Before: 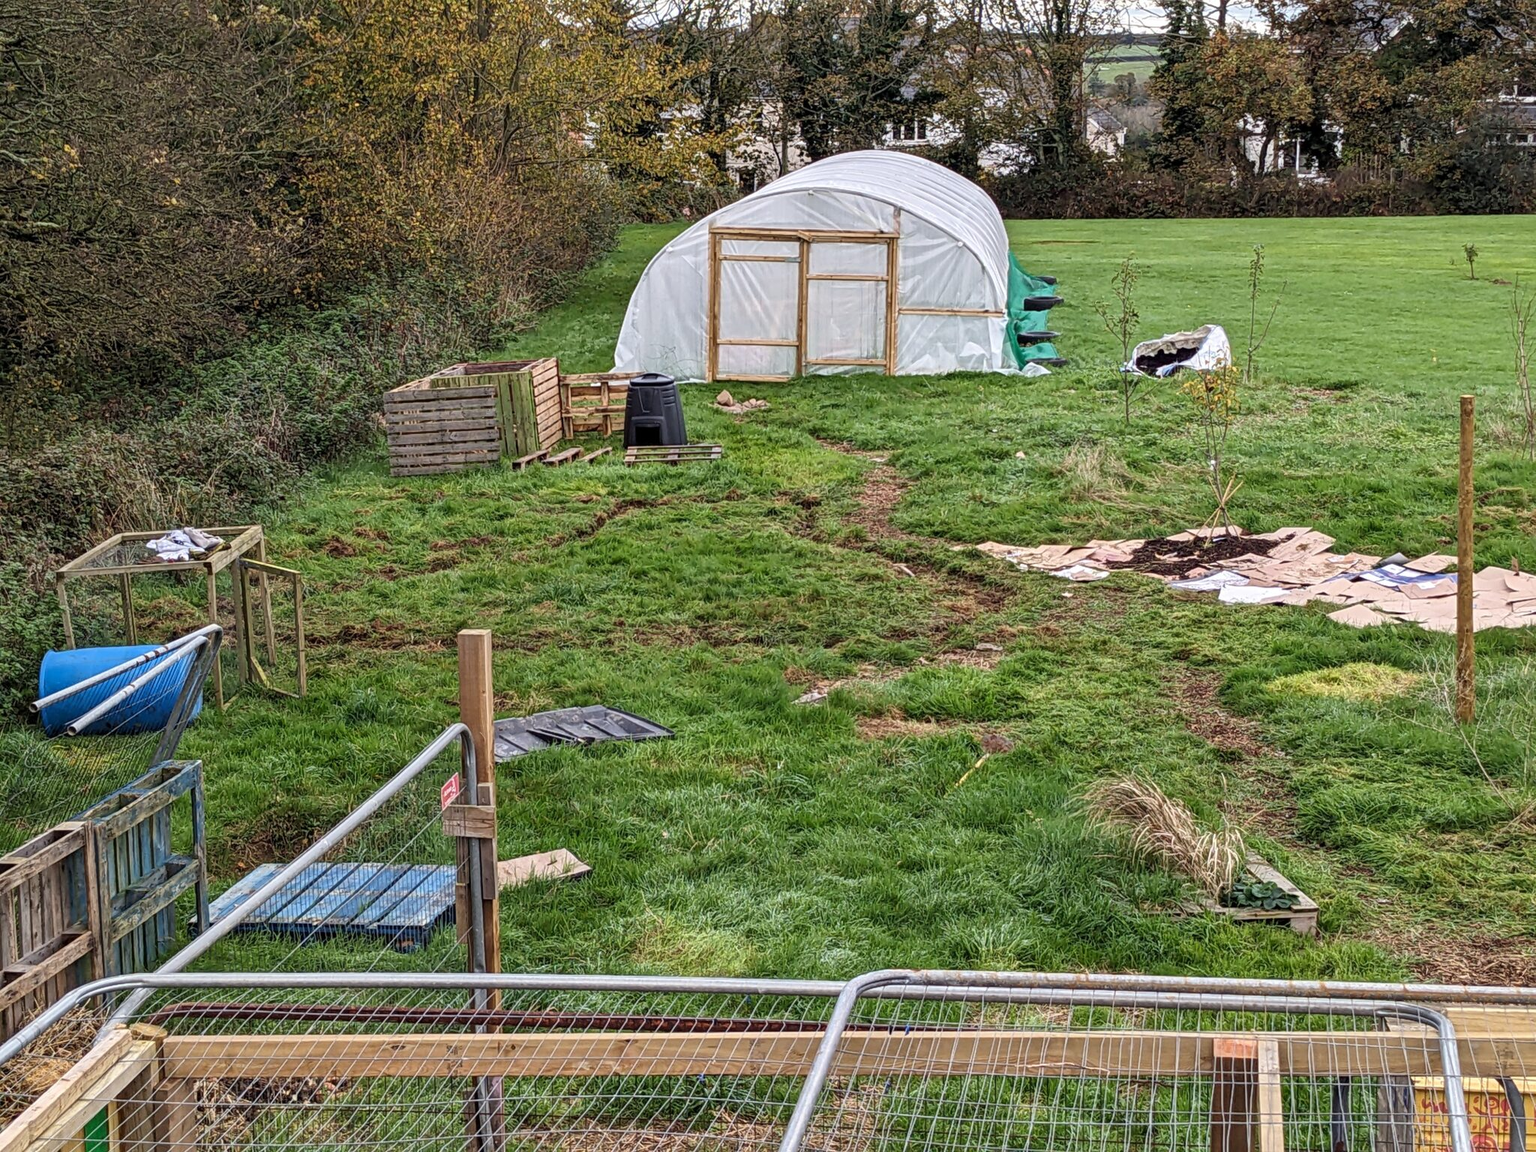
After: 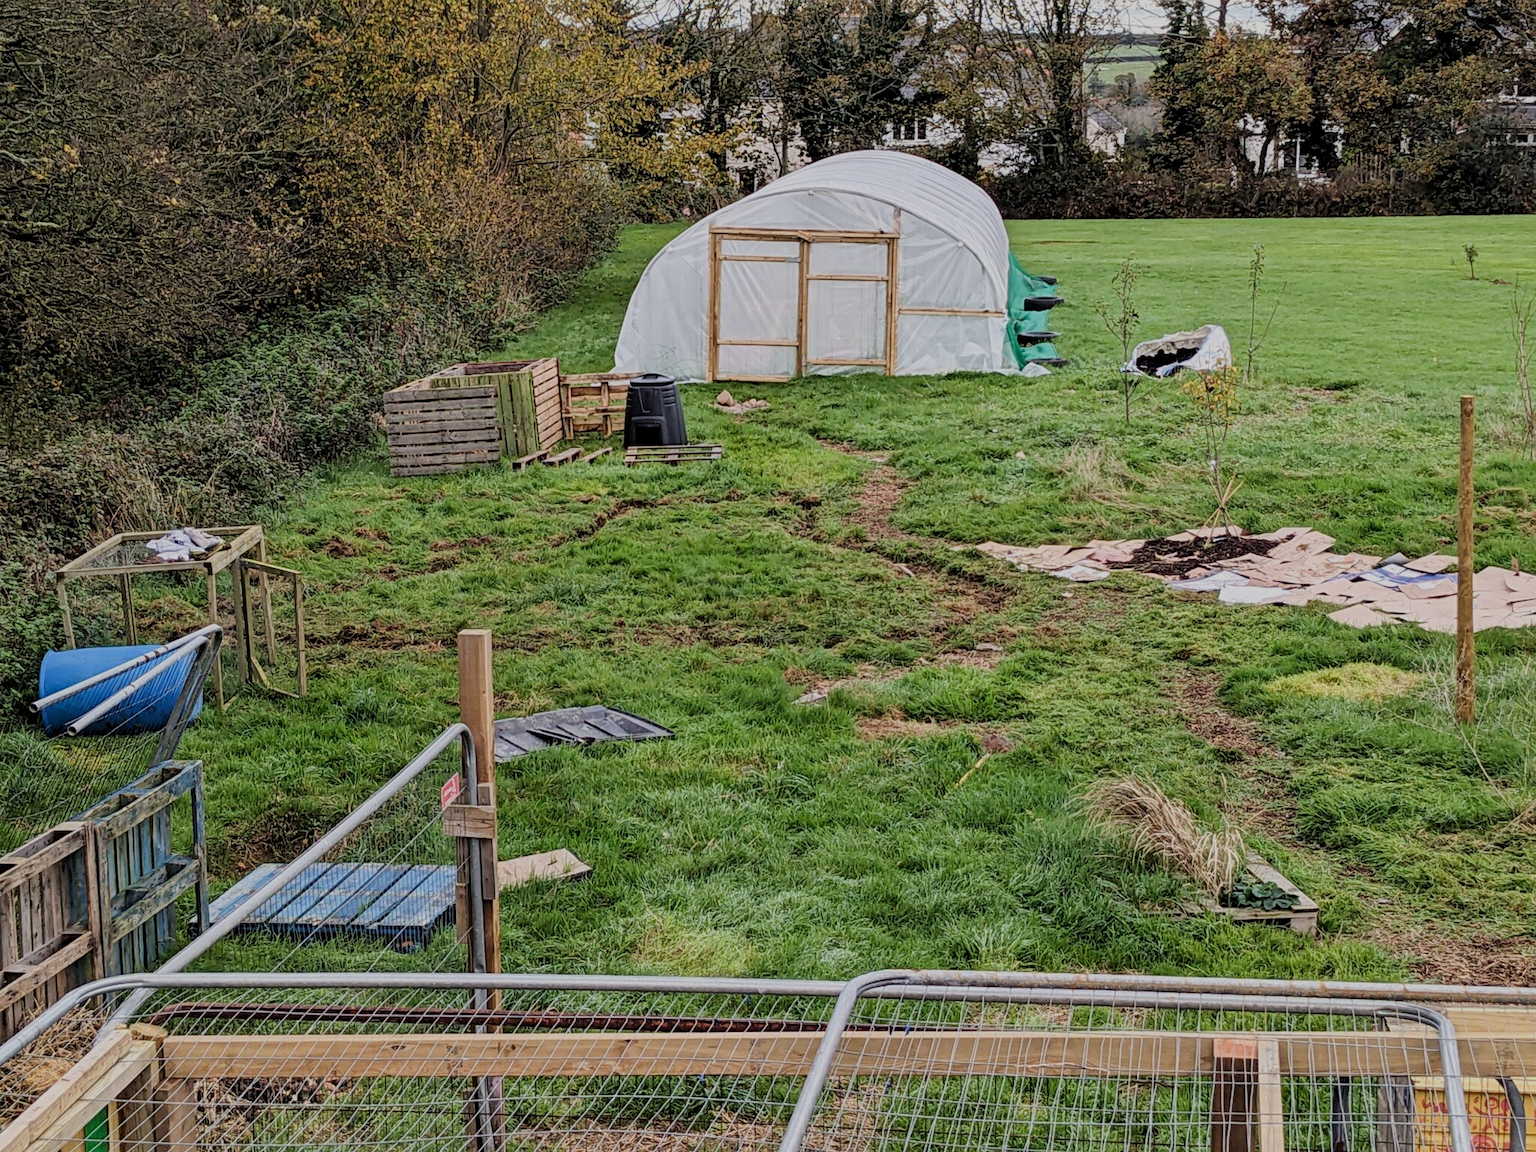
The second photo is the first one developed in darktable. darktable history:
filmic rgb: black relative exposure -6.98 EV, white relative exposure 5.63 EV, hardness 2.86
